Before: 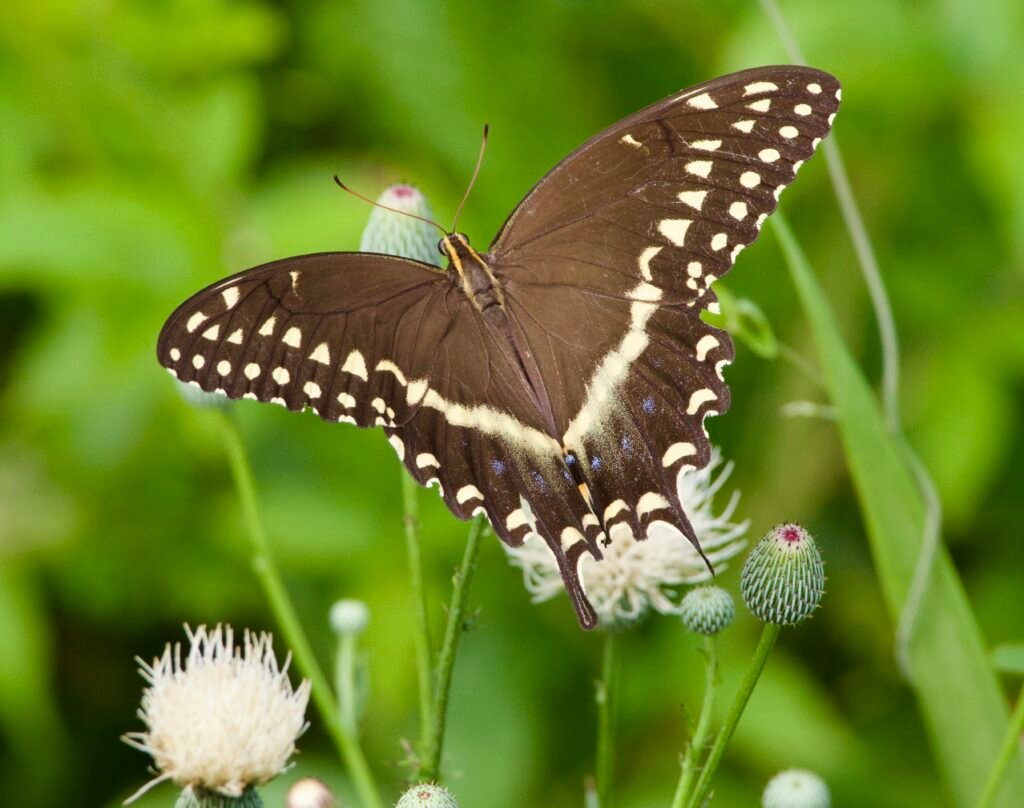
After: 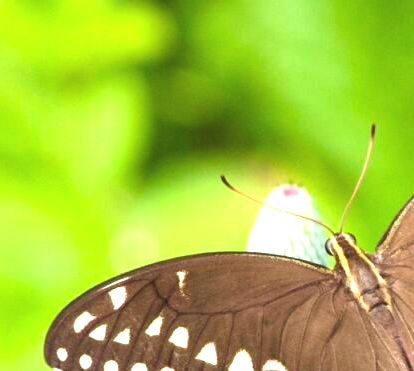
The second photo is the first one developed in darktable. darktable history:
exposure: black level correction -0.002, exposure 1.361 EV, compensate exposure bias true, compensate highlight preservation false
crop and rotate: left 11.067%, top 0.063%, right 48.479%, bottom 53.961%
